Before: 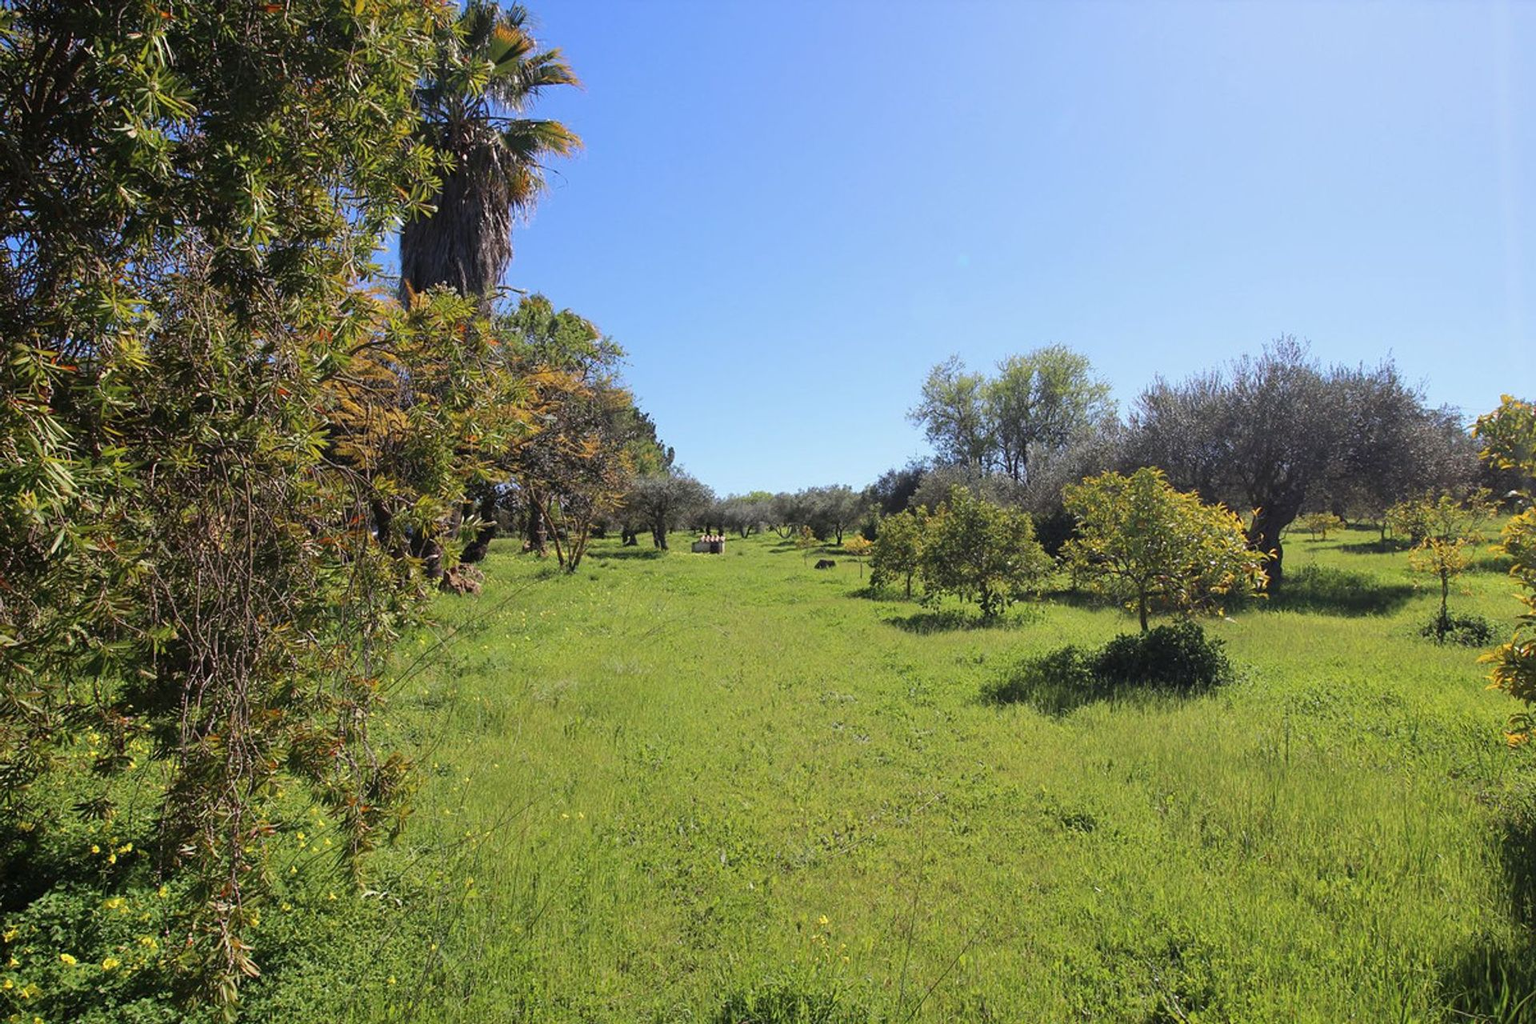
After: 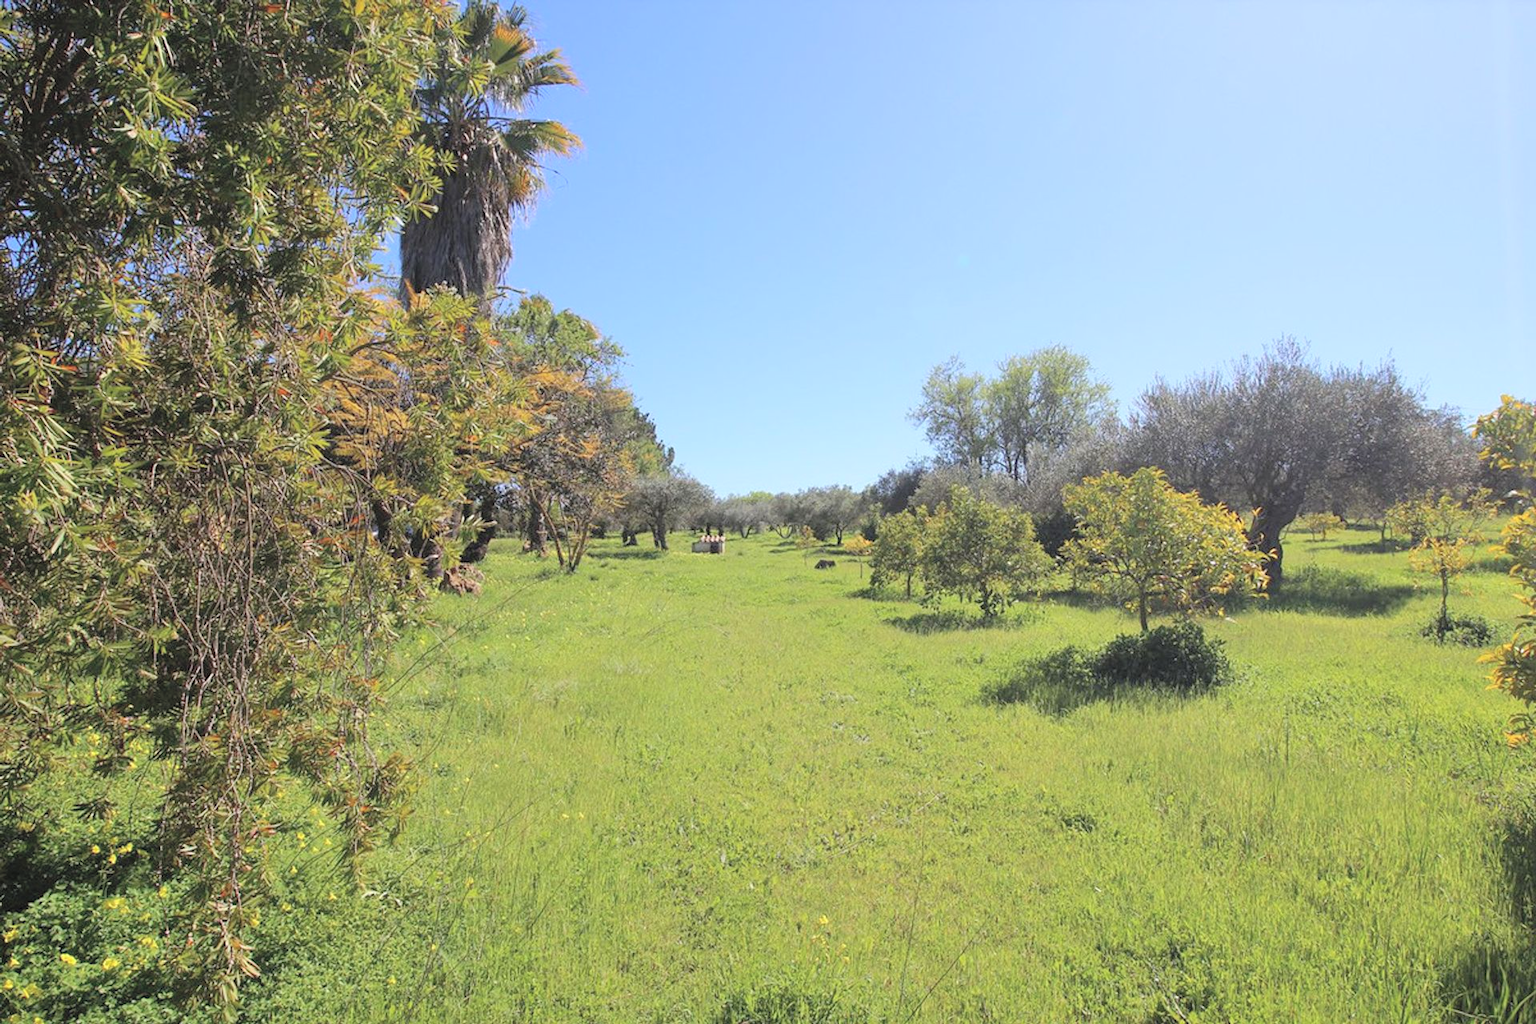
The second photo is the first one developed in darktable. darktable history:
contrast brightness saturation: brightness 0.276
